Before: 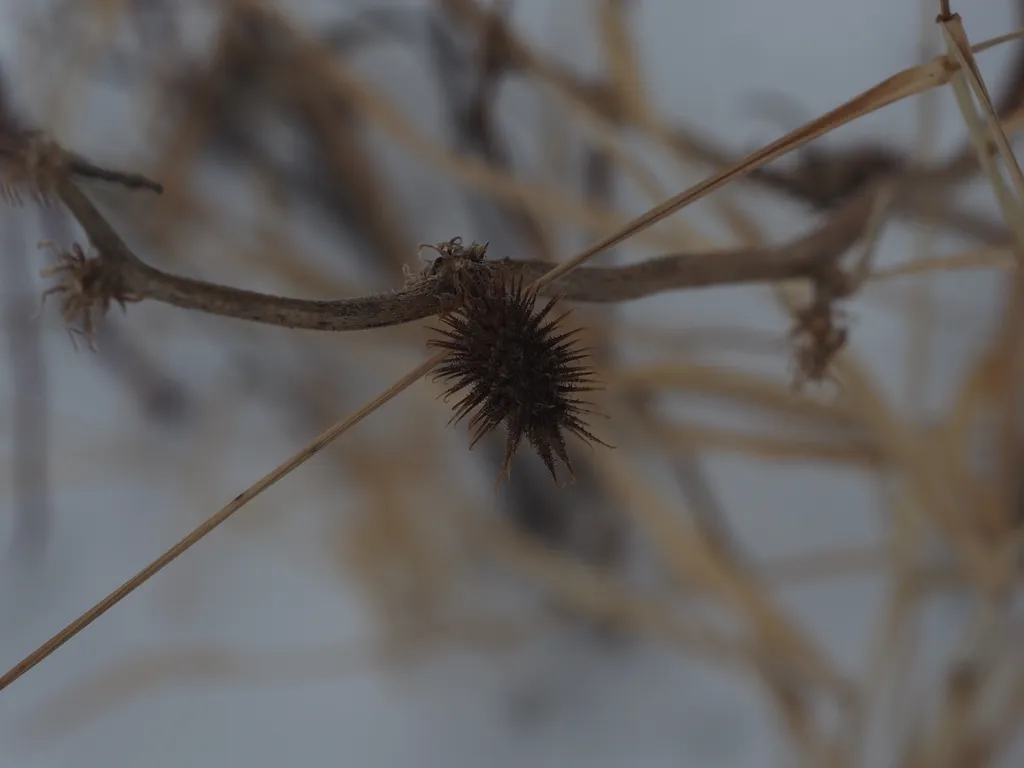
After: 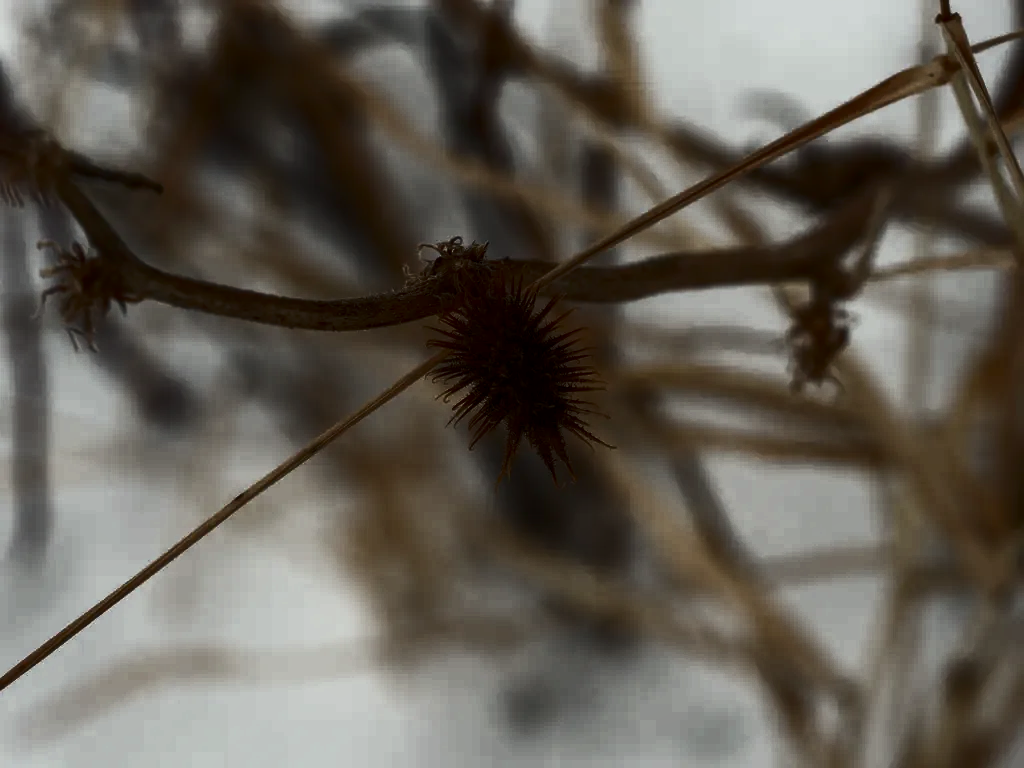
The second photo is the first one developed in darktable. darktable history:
local contrast: highlights 100%, shadows 100%, detail 120%, midtone range 0.2
white balance: red 1.029, blue 0.92
contrast brightness saturation: contrast 0.93, brightness 0.2
